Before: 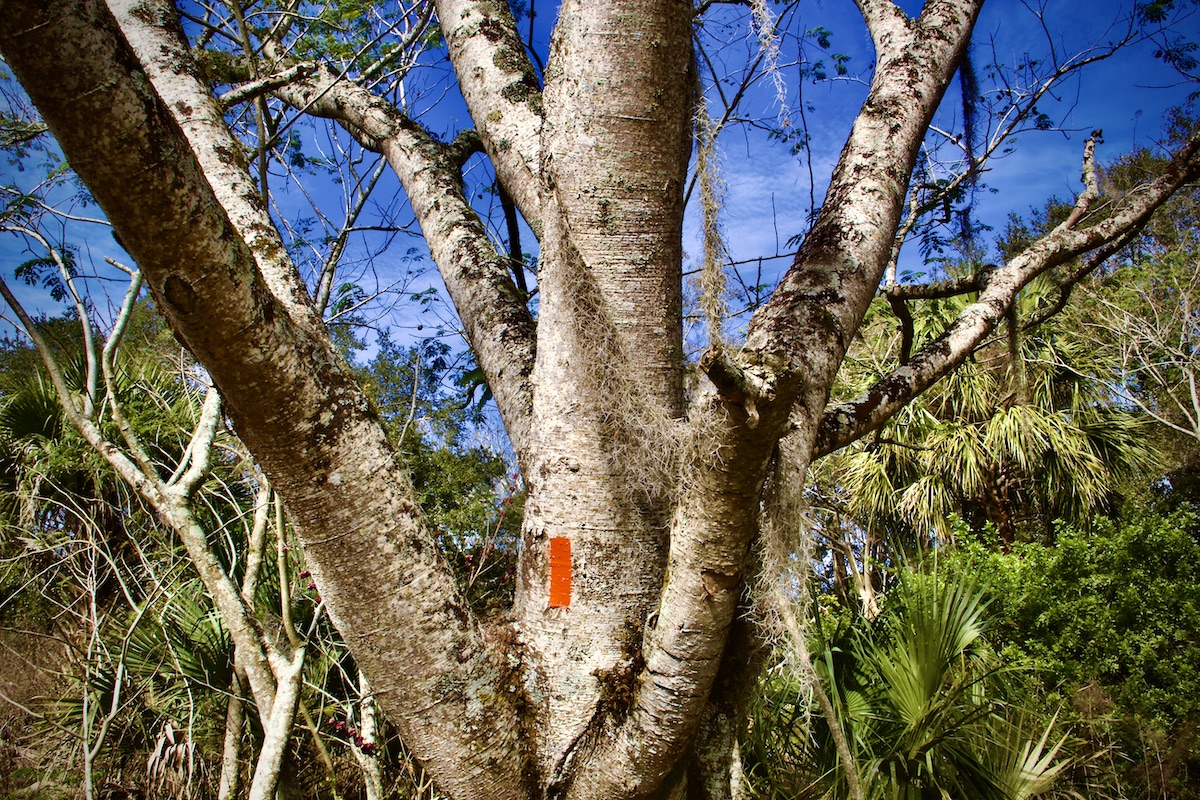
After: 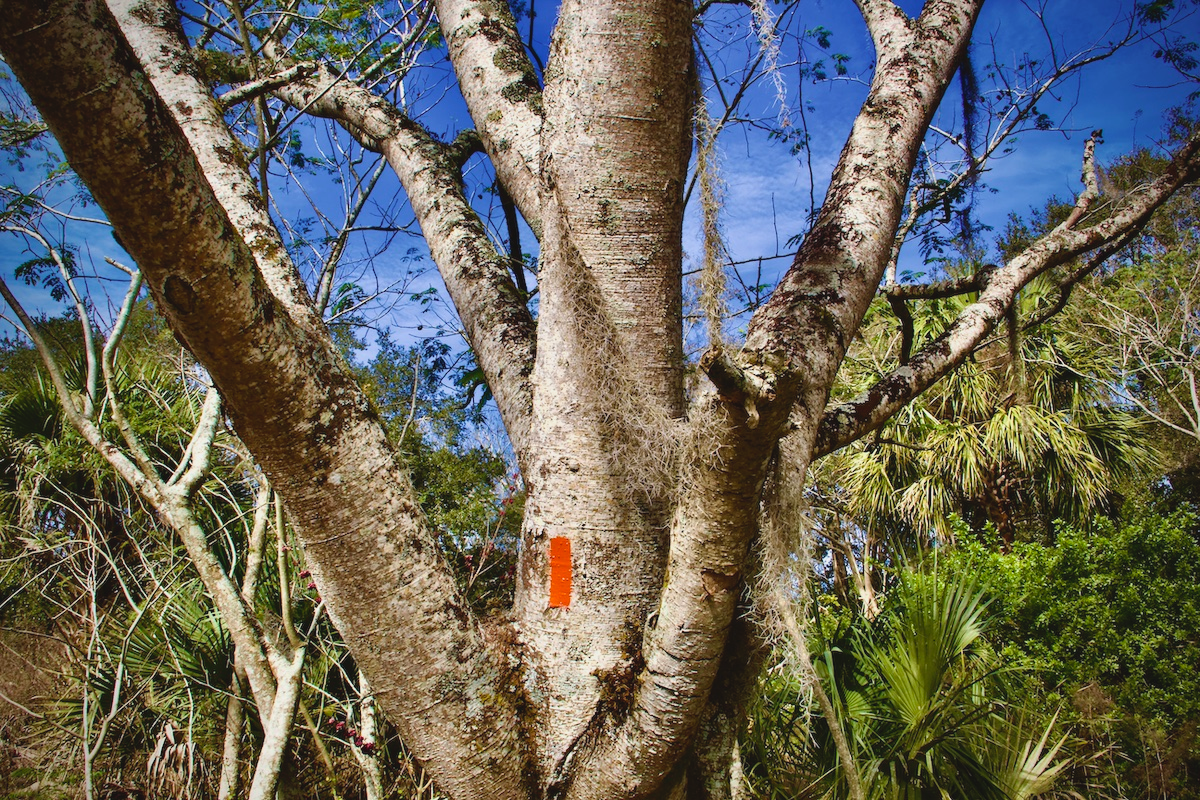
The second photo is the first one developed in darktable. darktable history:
contrast brightness saturation: contrast -0.101, saturation -0.094
